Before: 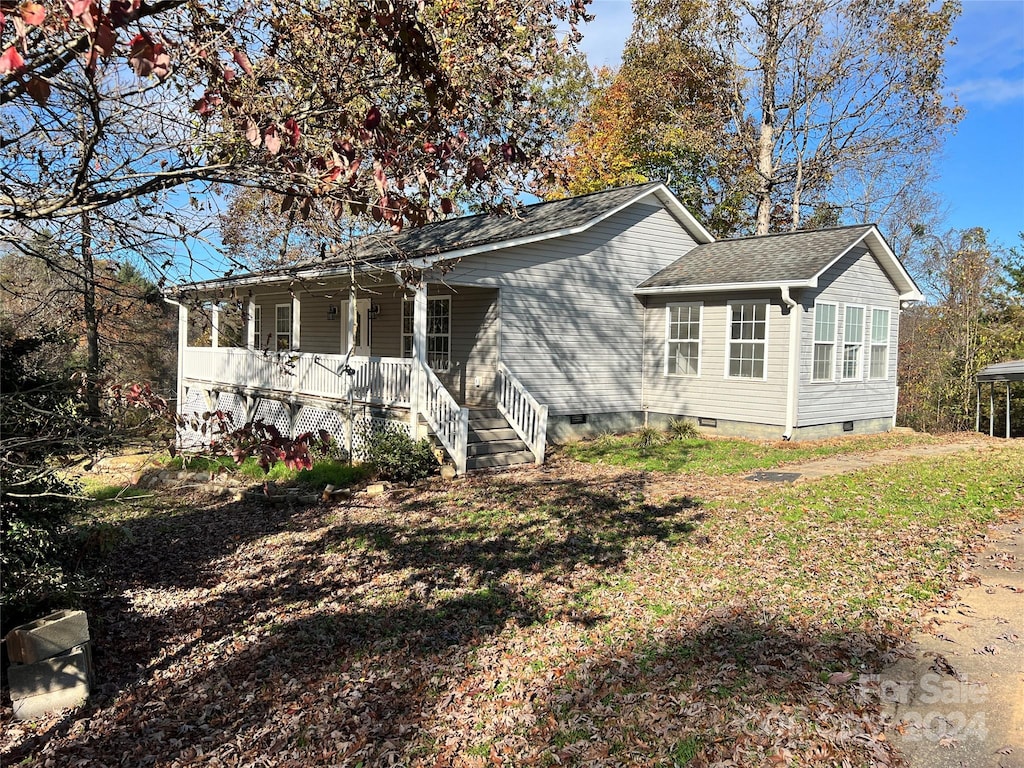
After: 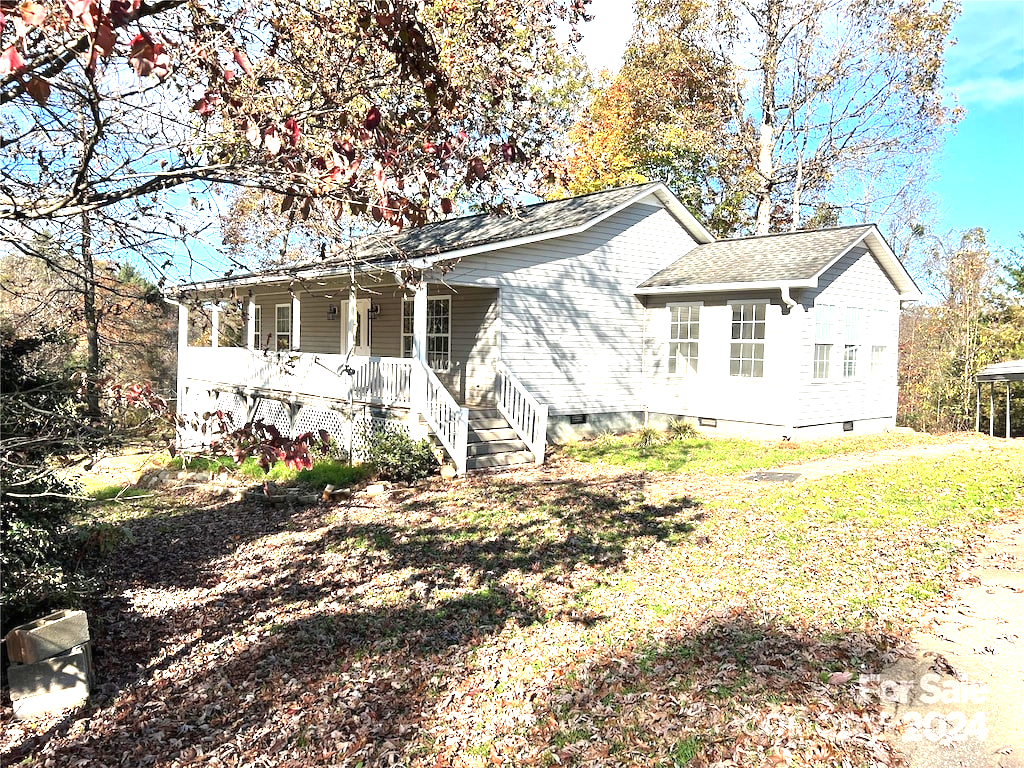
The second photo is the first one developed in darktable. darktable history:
exposure: black level correction 0, exposure 1.379 EV, compensate exposure bias true, compensate highlight preservation false
